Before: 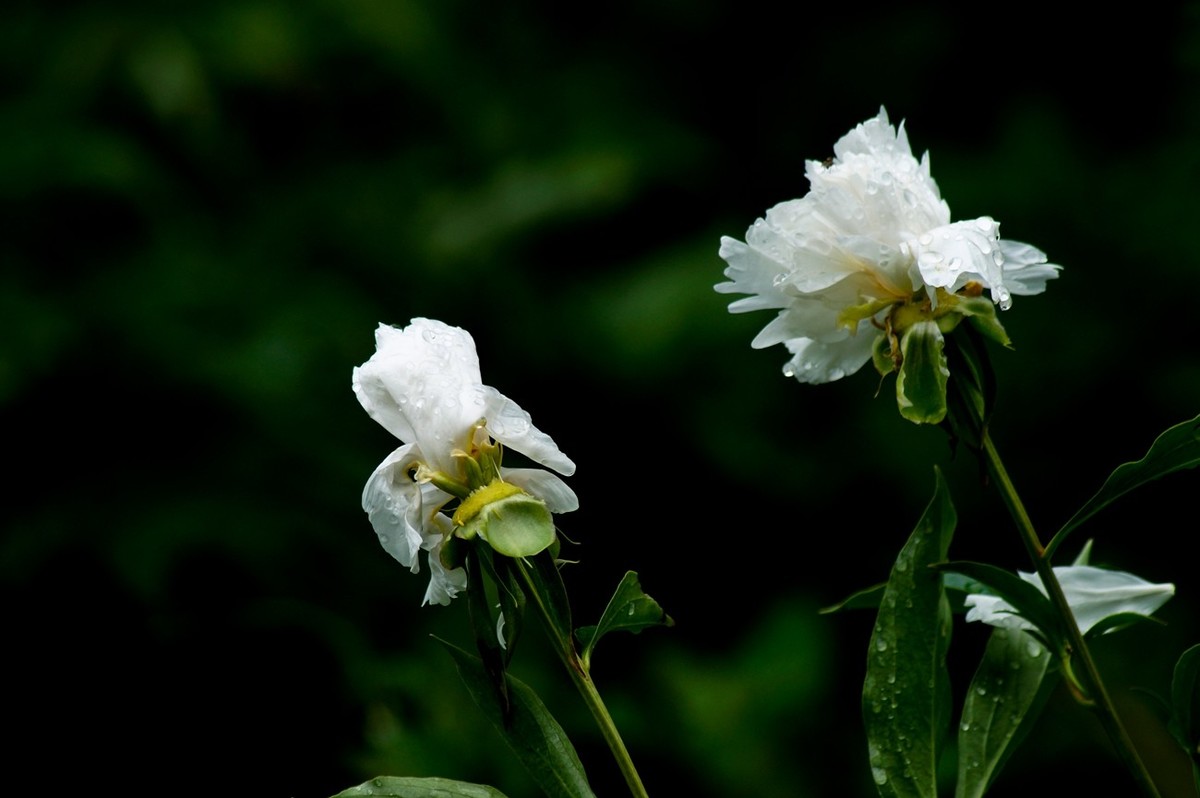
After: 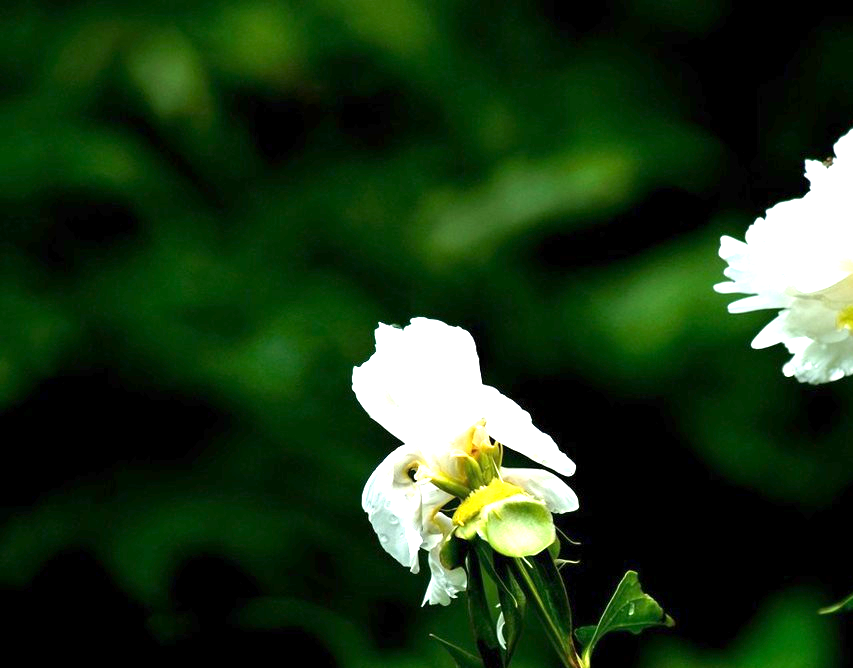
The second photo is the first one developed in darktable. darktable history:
exposure: exposure 2.049 EV, compensate highlight preservation false
crop: right 28.911%, bottom 16.25%
